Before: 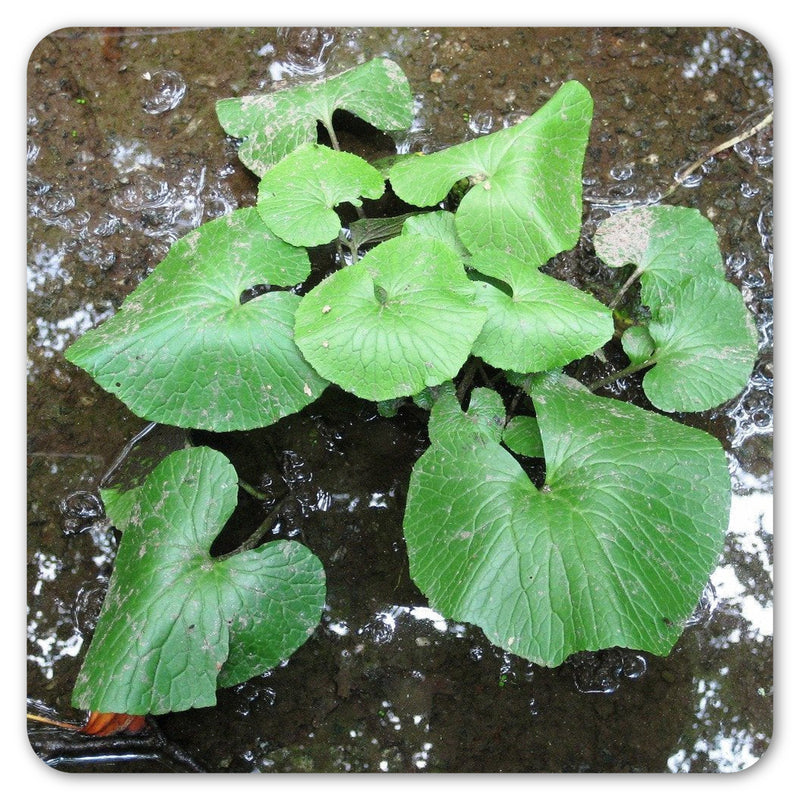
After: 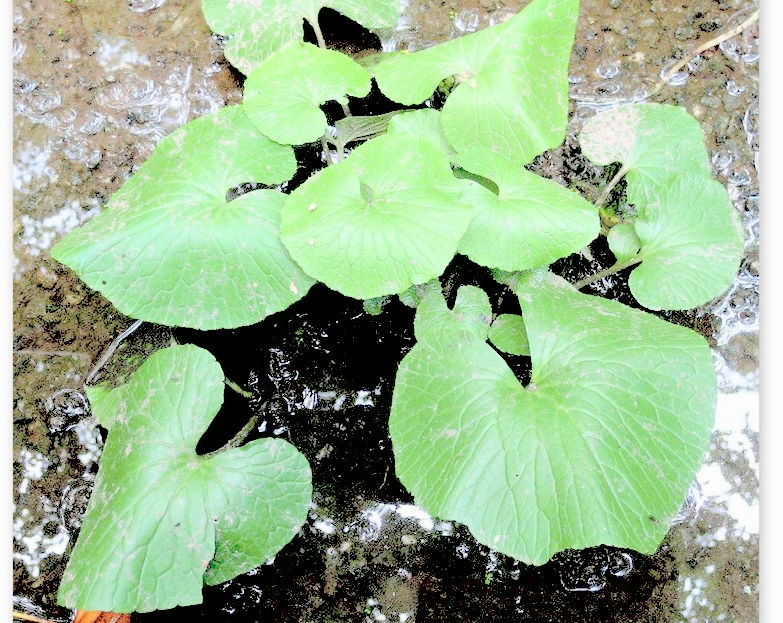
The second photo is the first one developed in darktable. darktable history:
crop and rotate: left 1.814%, top 12.818%, right 0.25%, bottom 9.225%
contrast brightness saturation: brightness 1
exposure: black level correction 0.029, exposure -0.073 EV, compensate highlight preservation false
color correction: saturation 0.85
